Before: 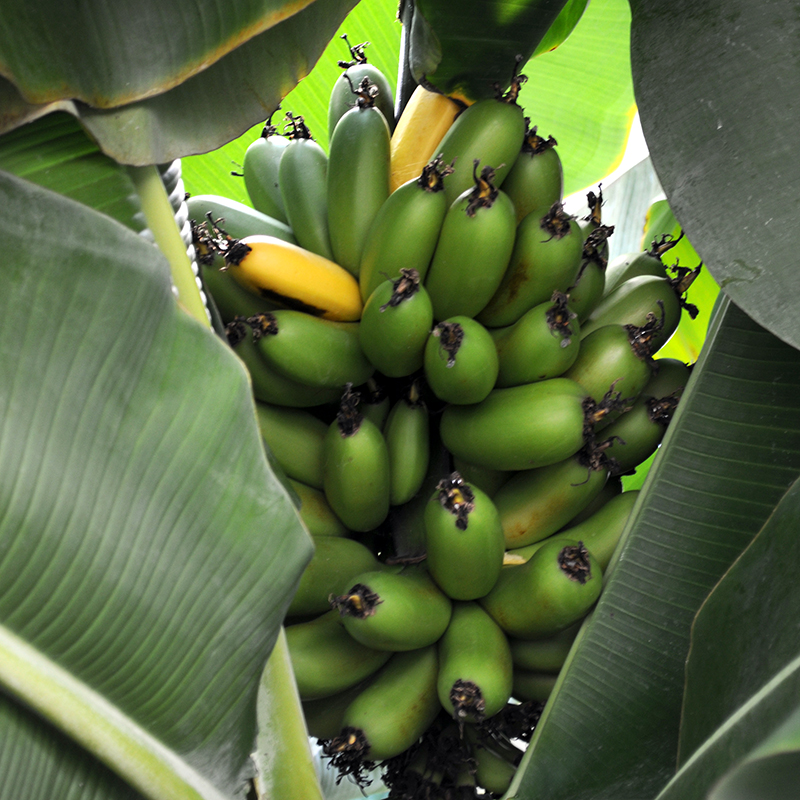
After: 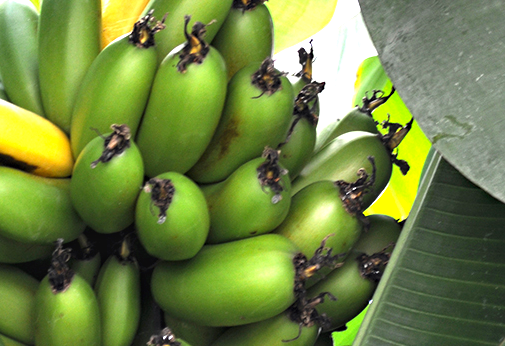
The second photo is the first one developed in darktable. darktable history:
crop: left 36.178%, top 18.037%, right 0.688%, bottom 38.646%
exposure: black level correction -0.002, exposure 0.711 EV, compensate exposure bias true, compensate highlight preservation false
haze removal: compatibility mode true, adaptive false
